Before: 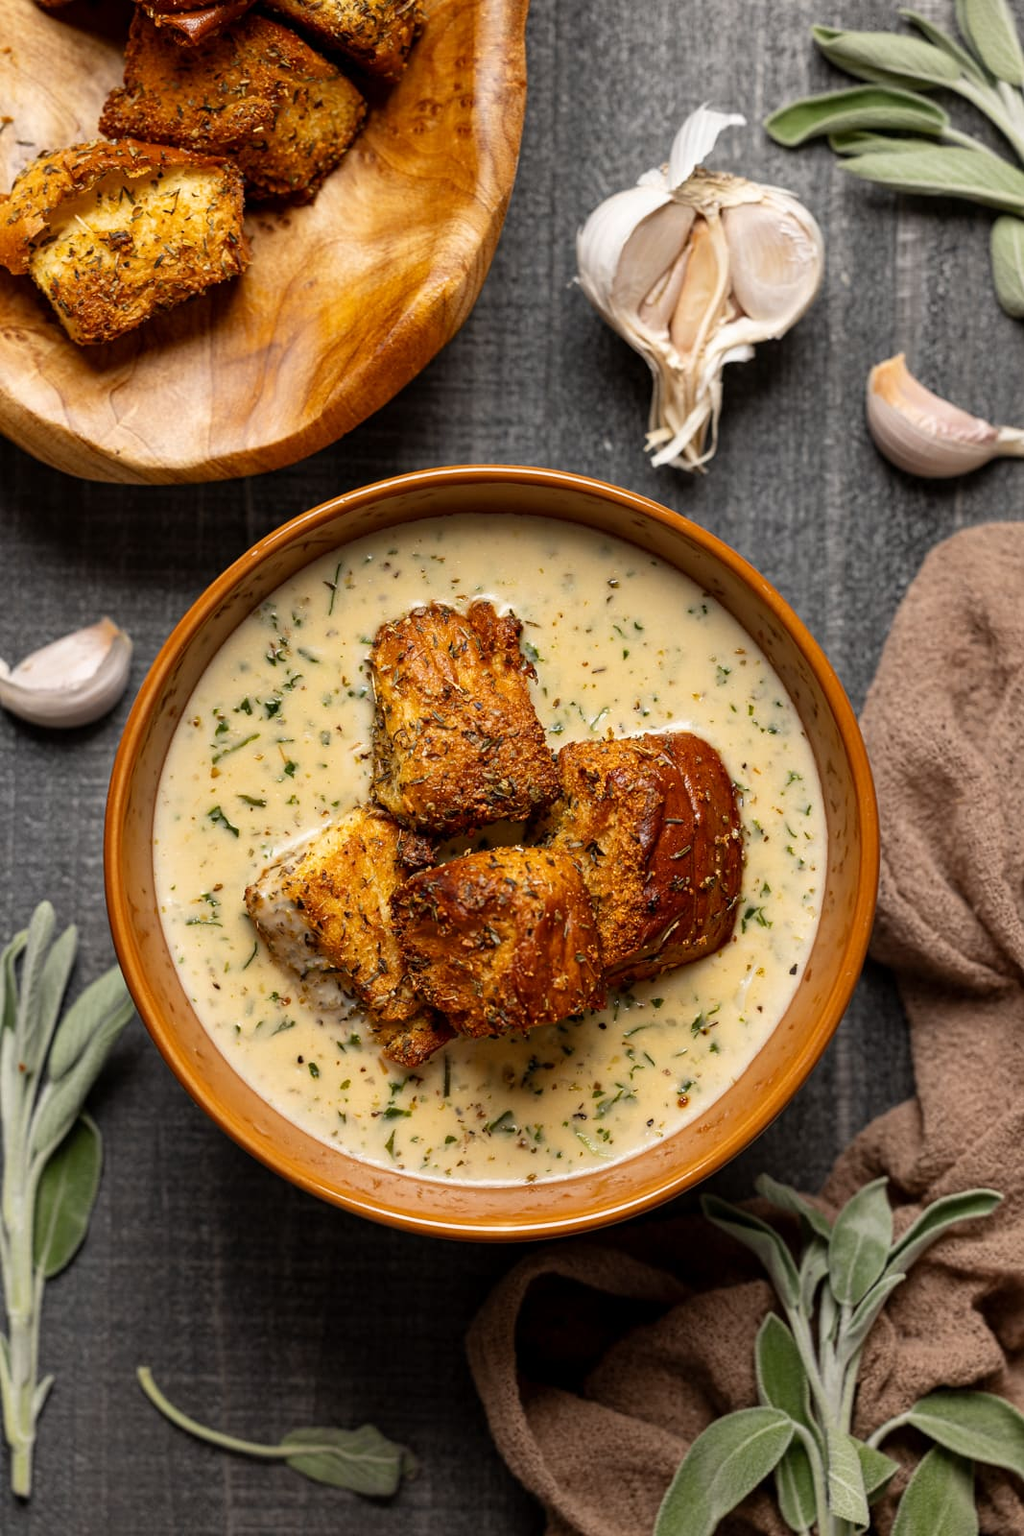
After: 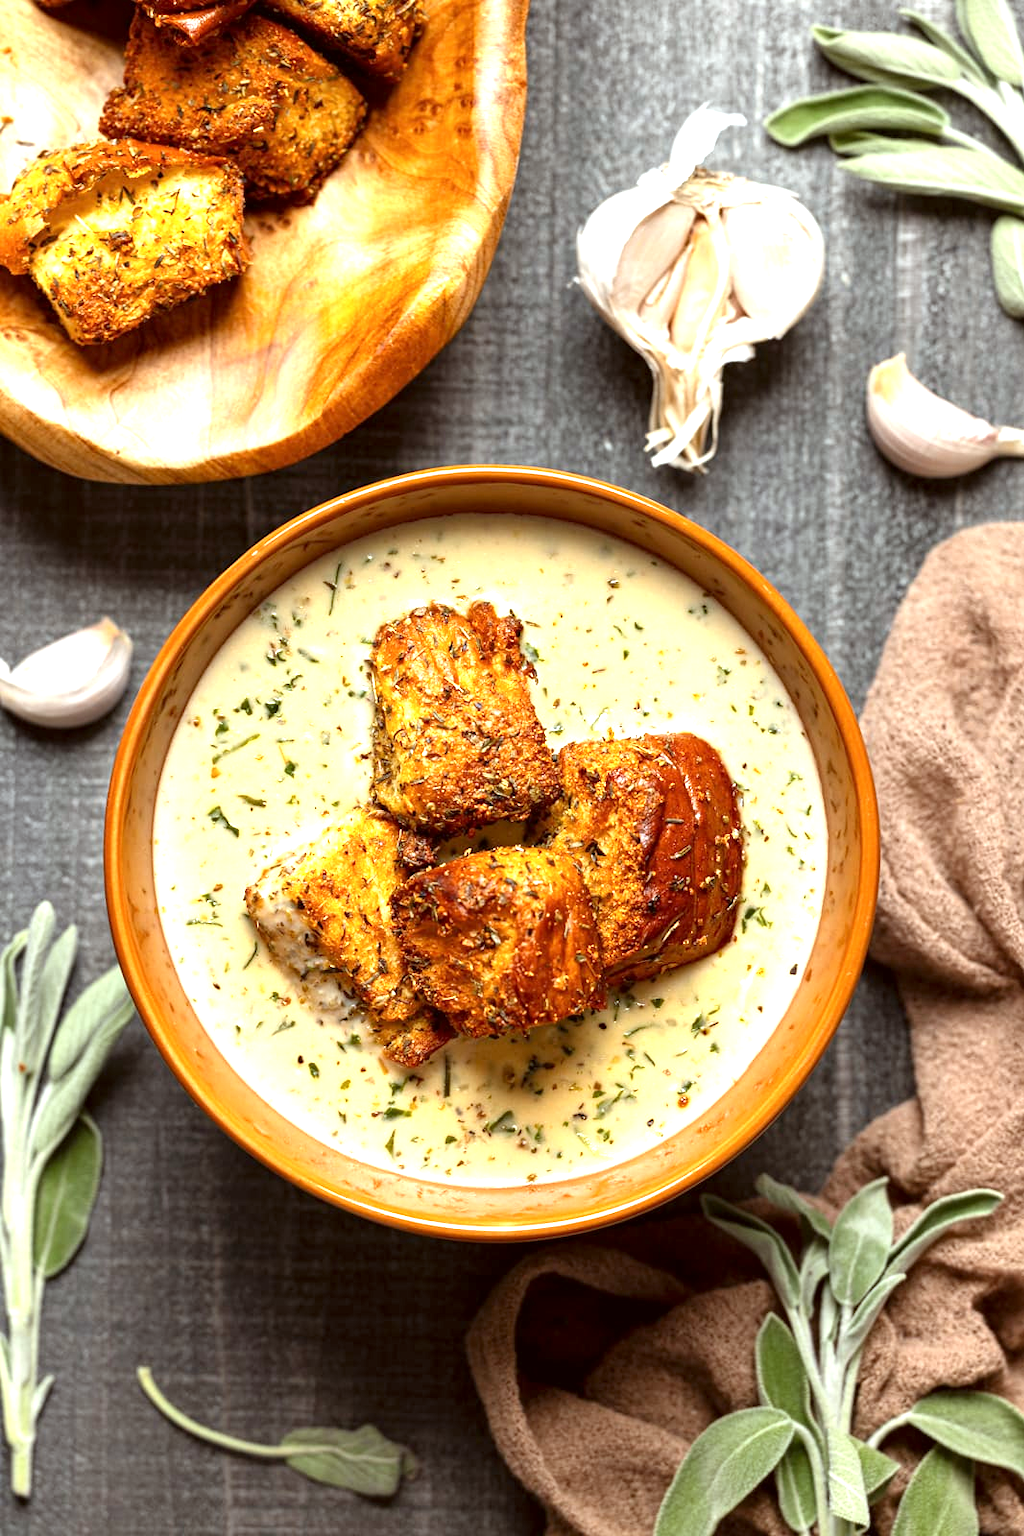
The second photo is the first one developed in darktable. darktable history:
color correction: highlights a* -4.92, highlights b* -3.34, shadows a* 3.97, shadows b* 4.34
exposure: black level correction 0, exposure 1.199 EV, compensate highlight preservation false
